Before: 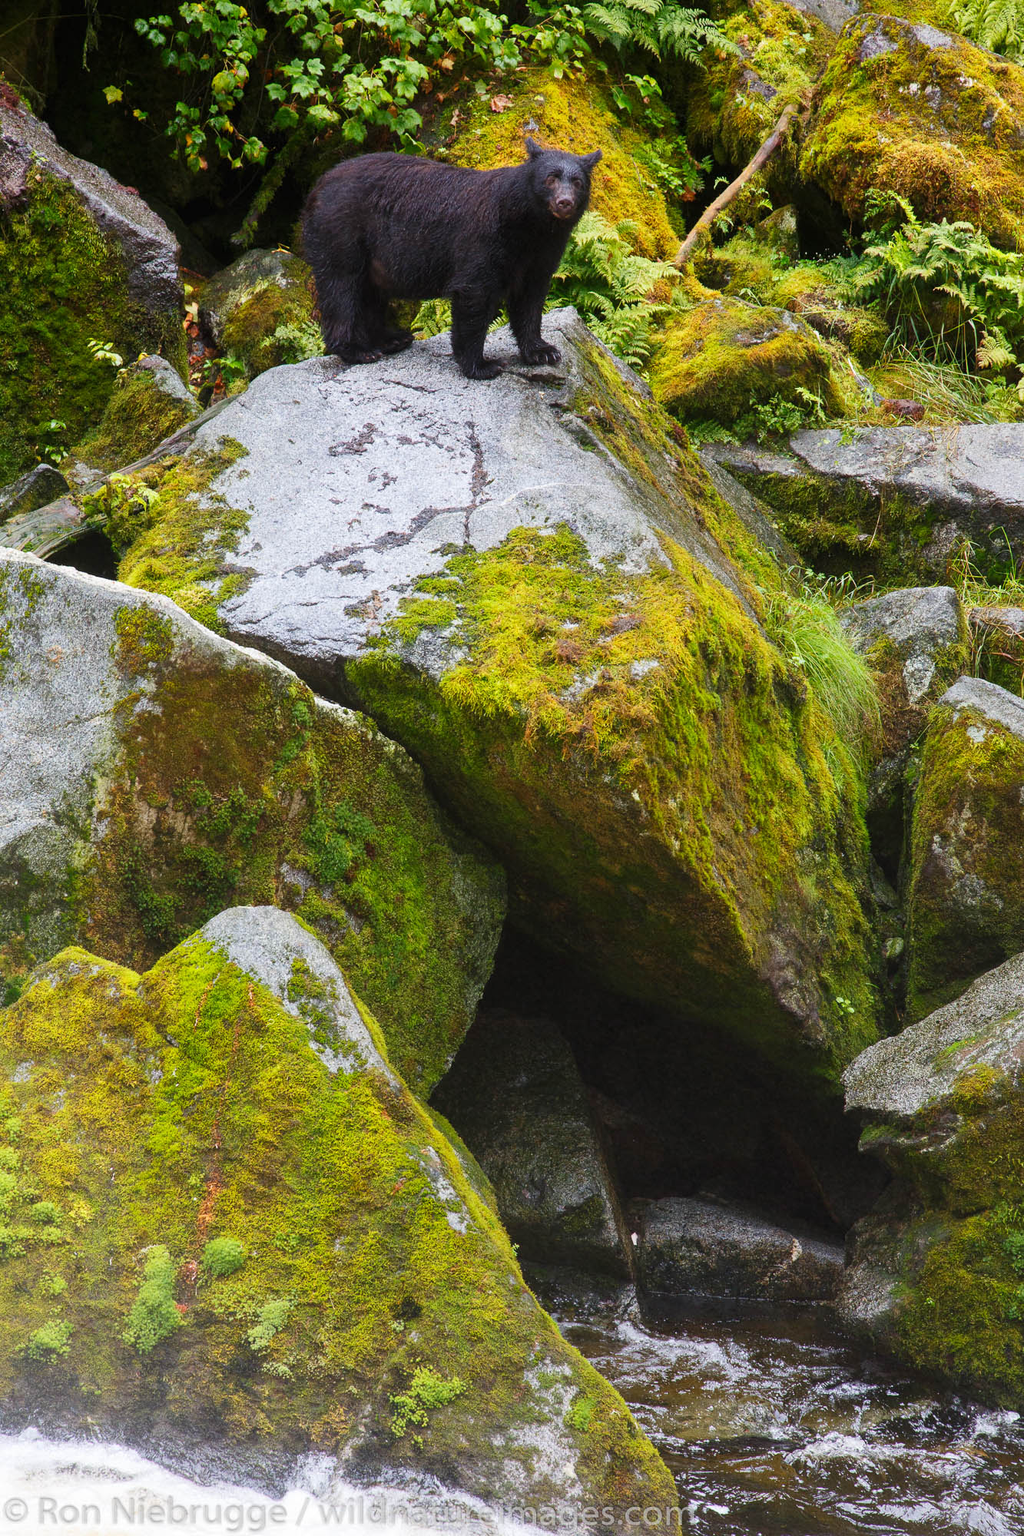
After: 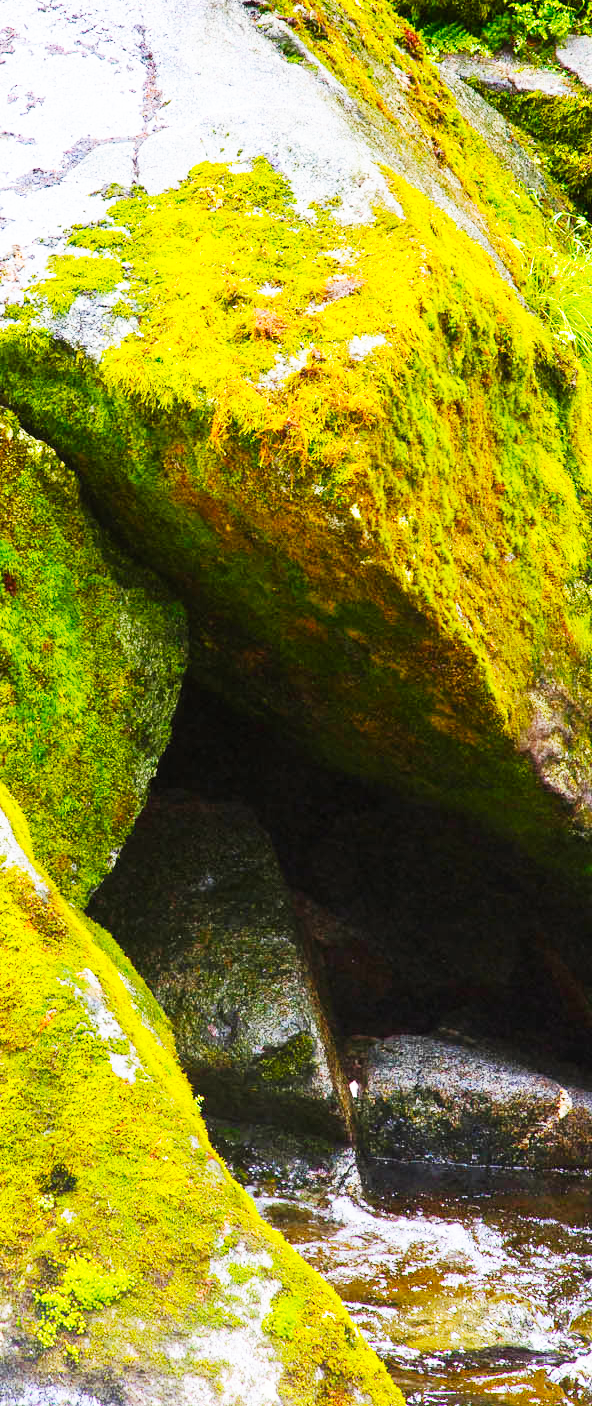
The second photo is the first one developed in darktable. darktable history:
crop: left 35.432%, top 26.233%, right 20.145%, bottom 3.432%
color balance rgb: perceptual saturation grading › global saturation 25%, perceptual brilliance grading › mid-tones 10%, perceptual brilliance grading › shadows 15%, global vibrance 20%
base curve: curves: ch0 [(0, 0) (0.007, 0.004) (0.027, 0.03) (0.046, 0.07) (0.207, 0.54) (0.442, 0.872) (0.673, 0.972) (1, 1)], preserve colors none
